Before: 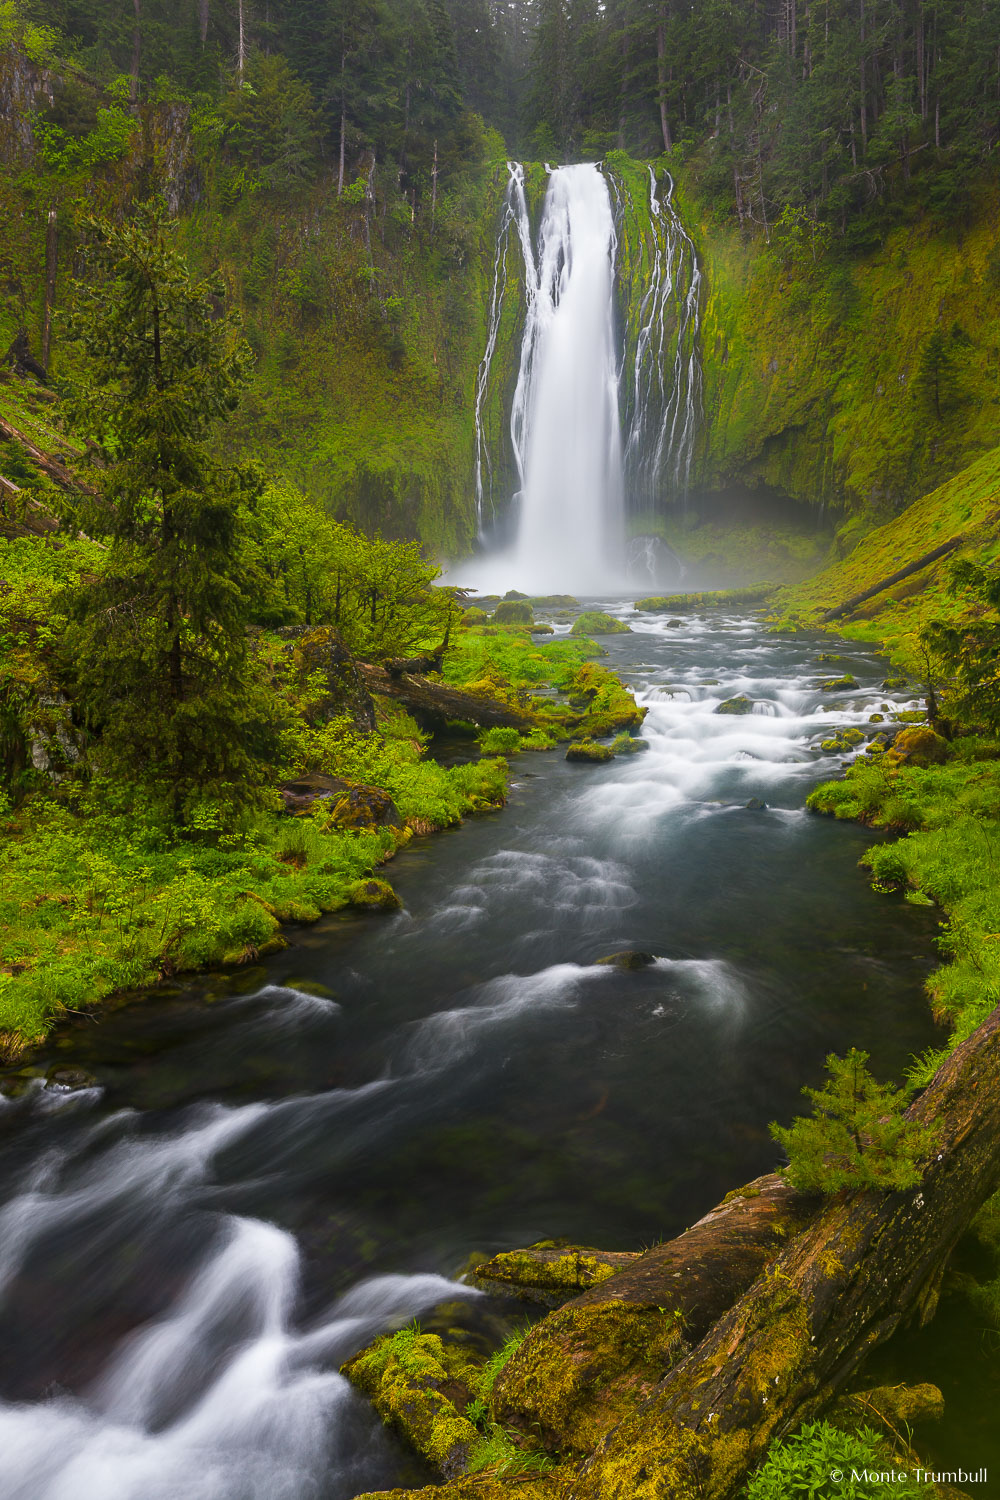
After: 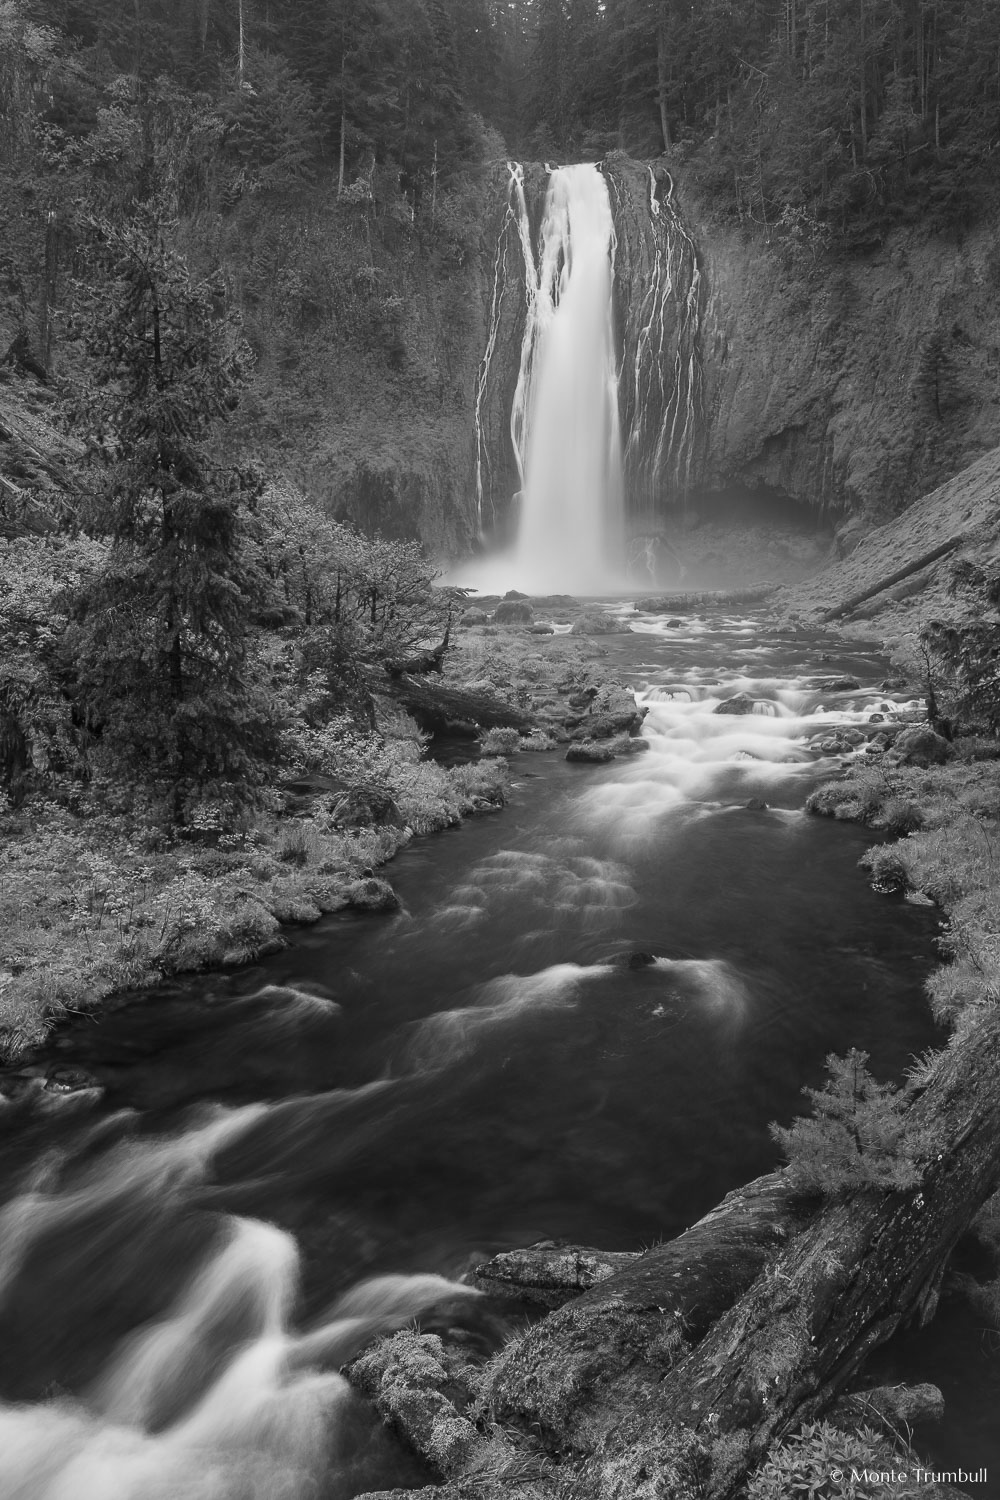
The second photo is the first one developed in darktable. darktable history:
monochrome: a 30.25, b 92.03
color calibration: illuminant as shot in camera, x 0.358, y 0.373, temperature 4628.91 K
